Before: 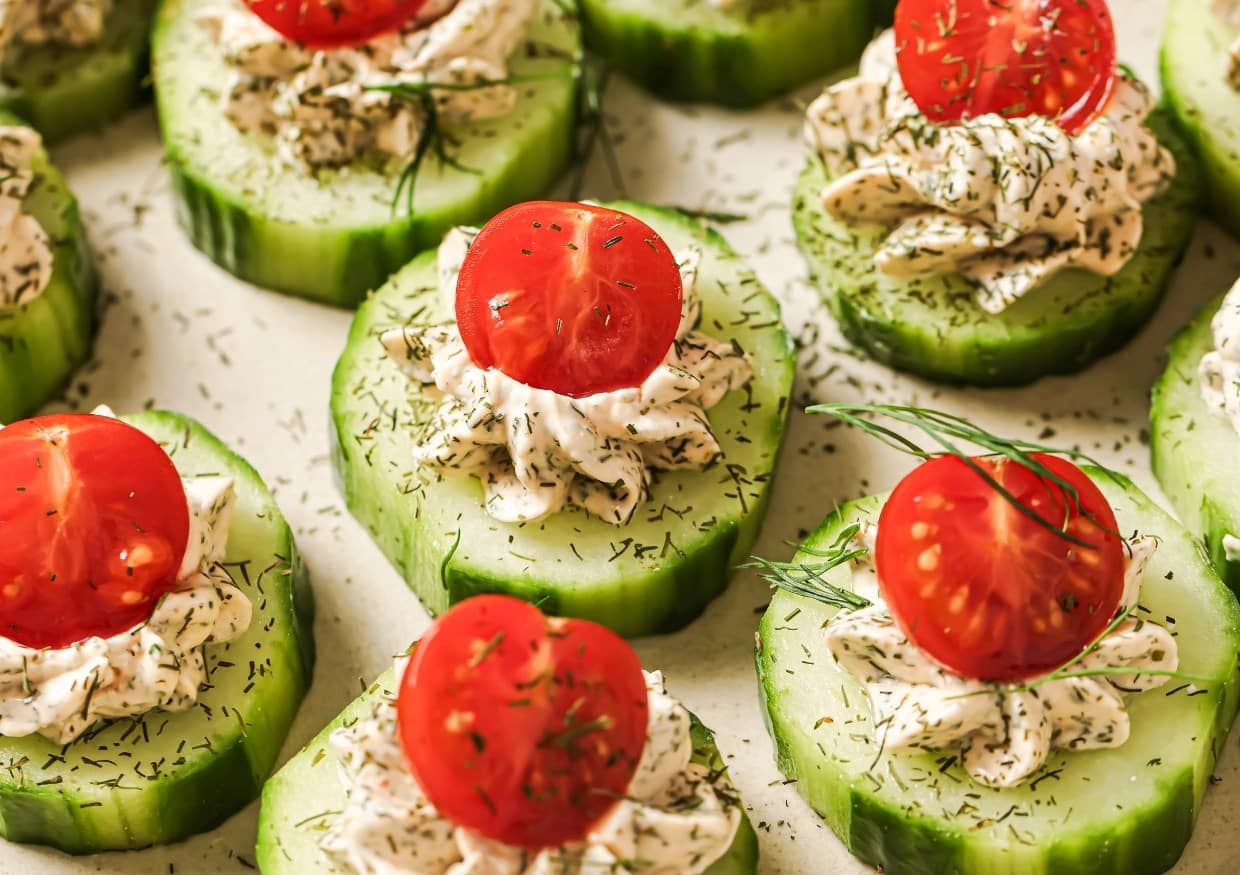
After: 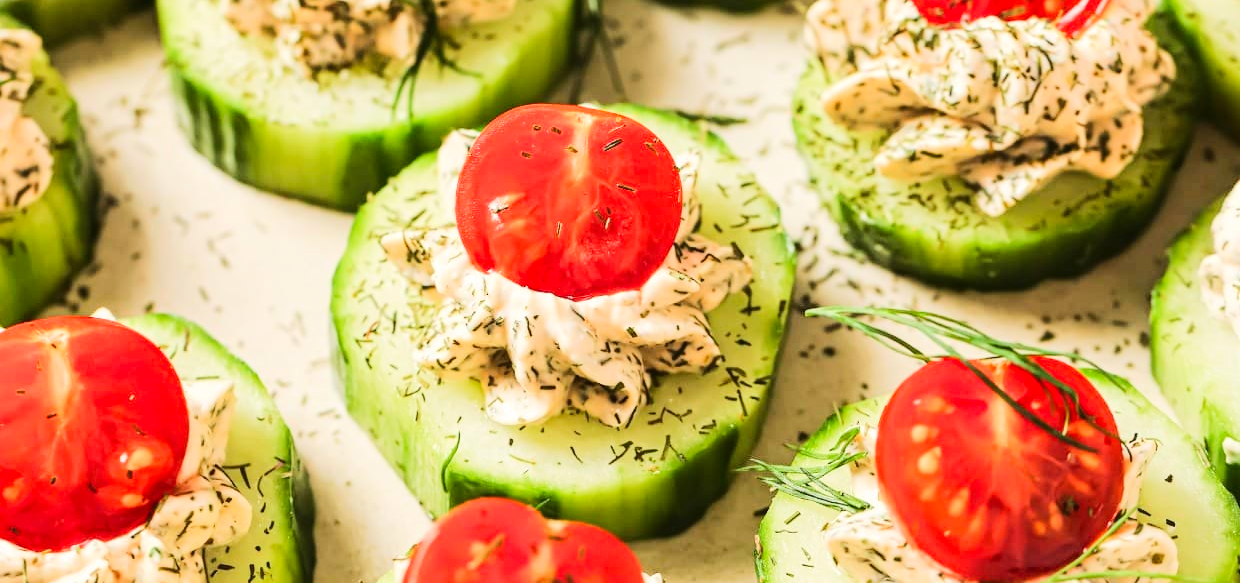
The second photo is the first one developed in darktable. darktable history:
crop: top 11.166%, bottom 22.168%
tone curve: curves: ch0 [(0, 0.026) (0.146, 0.158) (0.272, 0.34) (0.453, 0.627) (0.687, 0.829) (1, 1)], color space Lab, linked channels, preserve colors none
